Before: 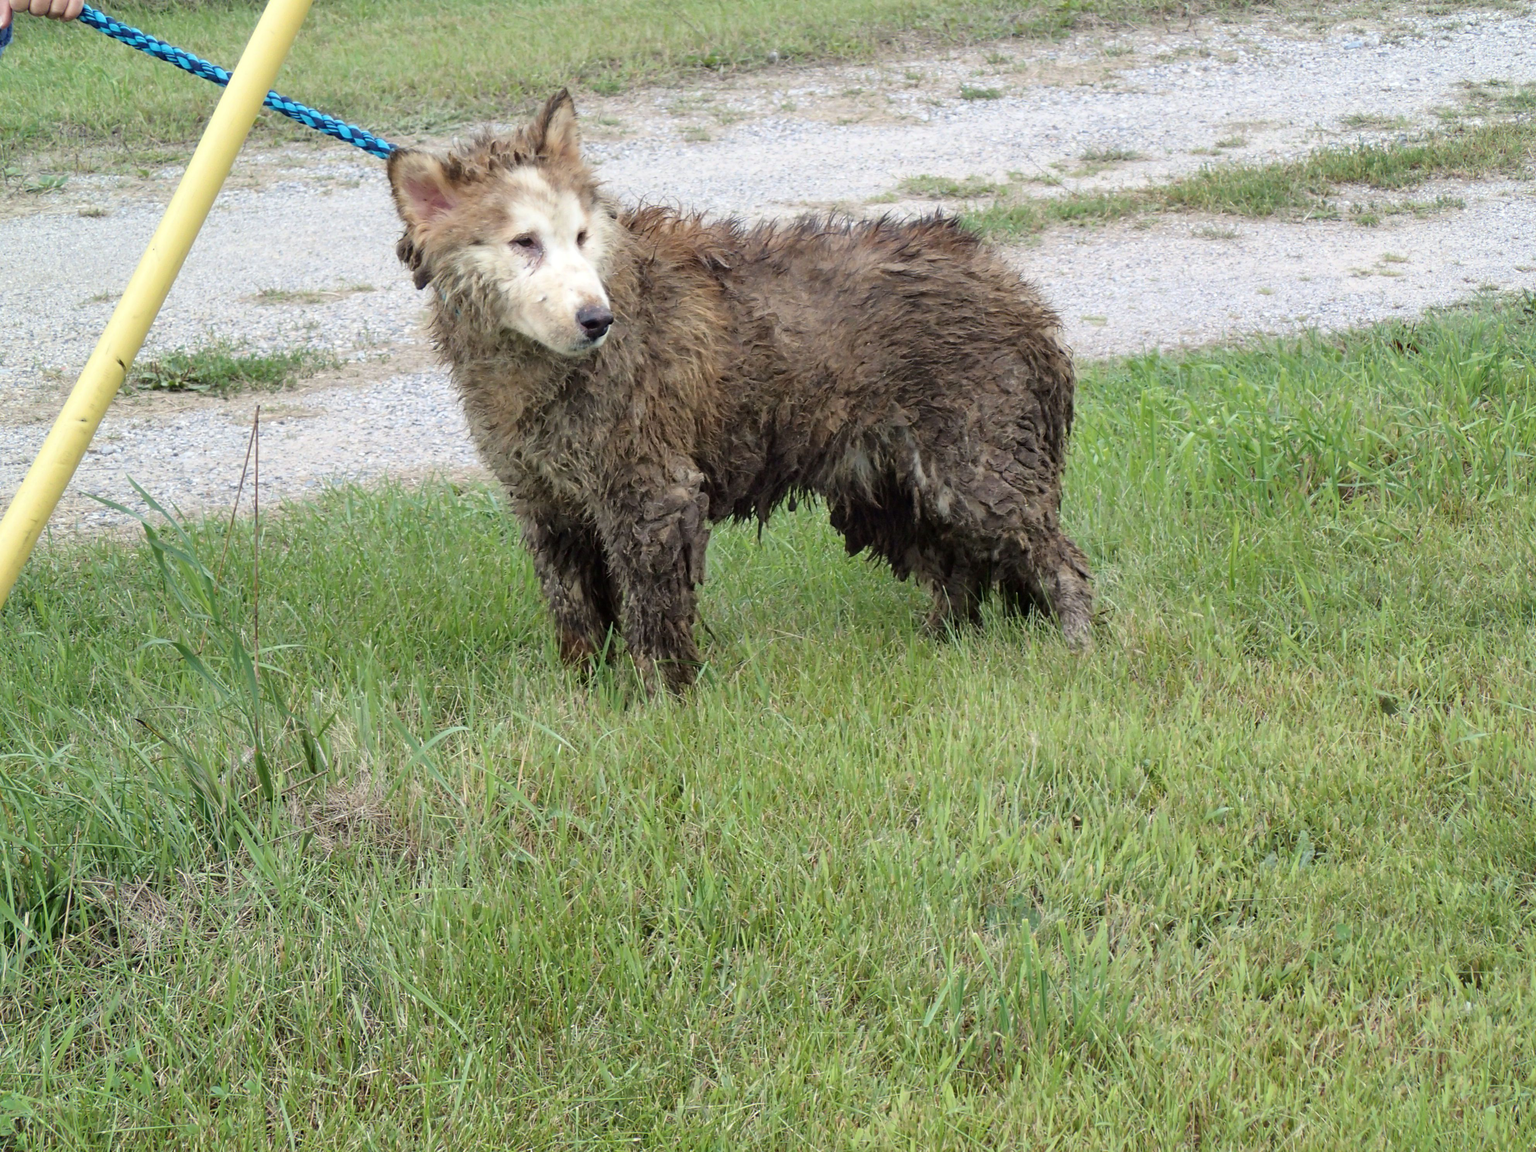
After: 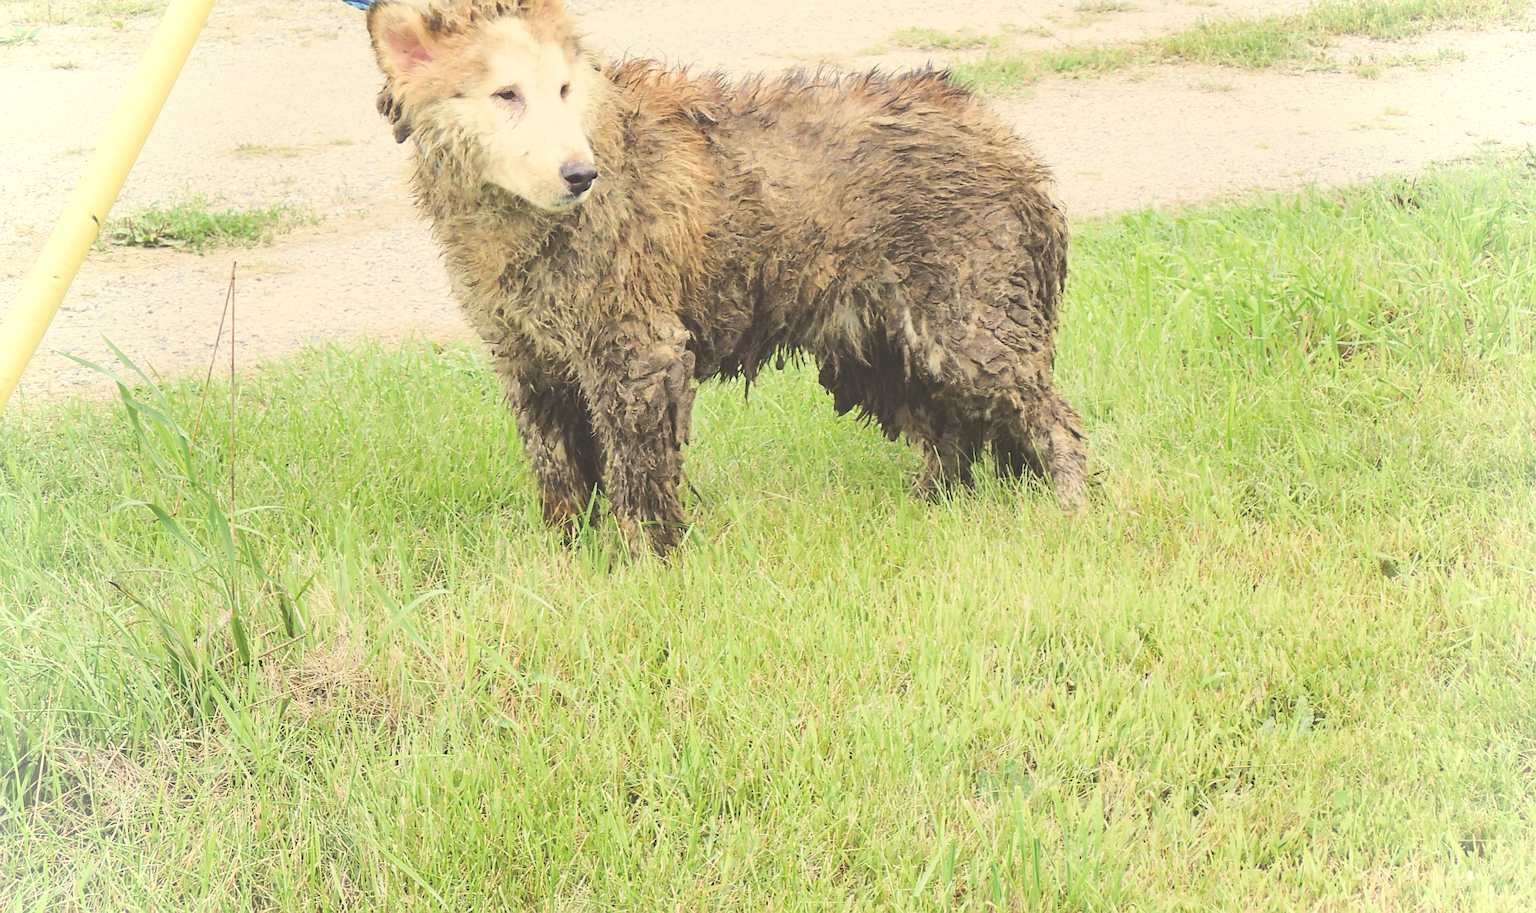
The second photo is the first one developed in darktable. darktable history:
color correction: highlights a* 1.39, highlights b* 17.09
sharpen: on, module defaults
exposure: black level correction -0.023, exposure 1.393 EV, compensate highlight preservation false
filmic rgb: middle gray luminance 29.25%, black relative exposure -10.32 EV, white relative exposure 5.48 EV, target black luminance 0%, hardness 3.93, latitude 2.49%, contrast 1.126, highlights saturation mix 4.9%, shadows ↔ highlights balance 15.58%, color science v4 (2020)
crop and rotate: left 1.898%, top 12.989%, right 0.167%, bottom 9.358%
vignetting: brightness 0.306, saturation 0
